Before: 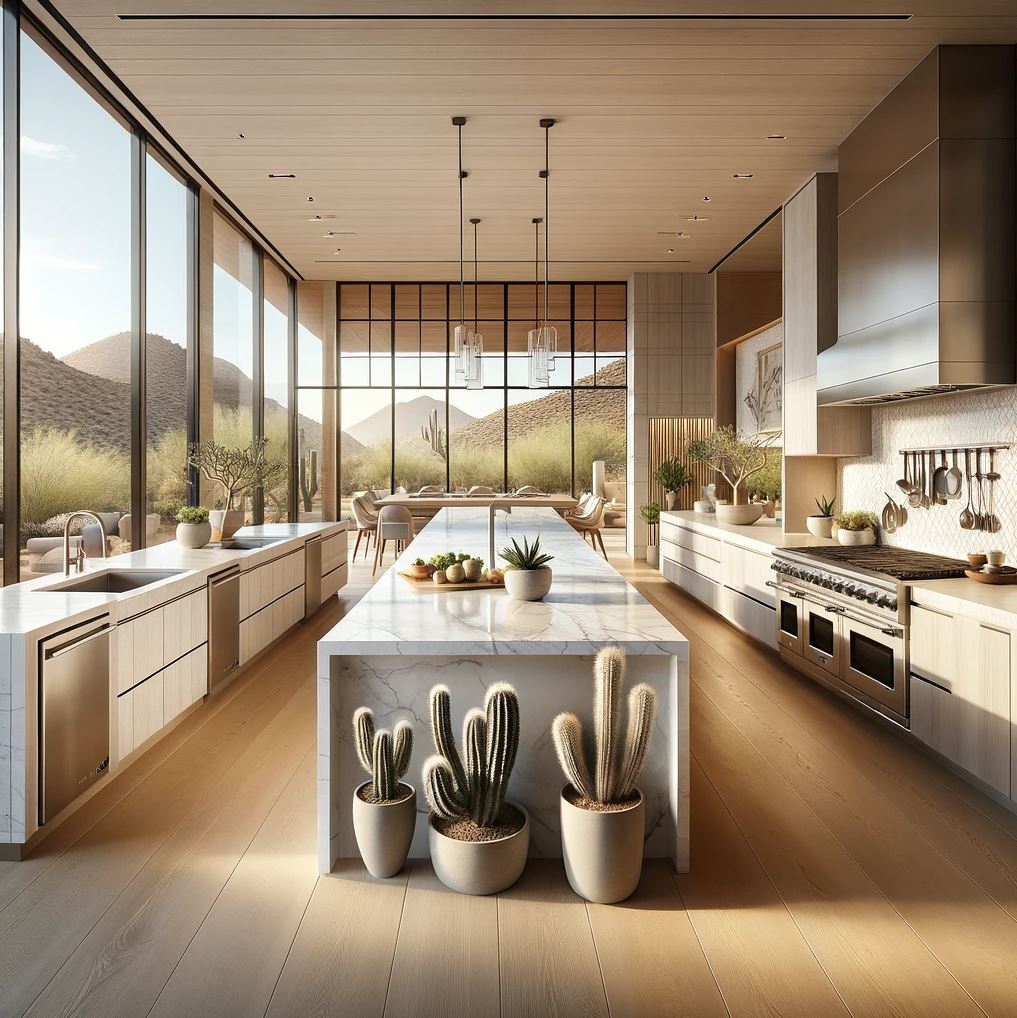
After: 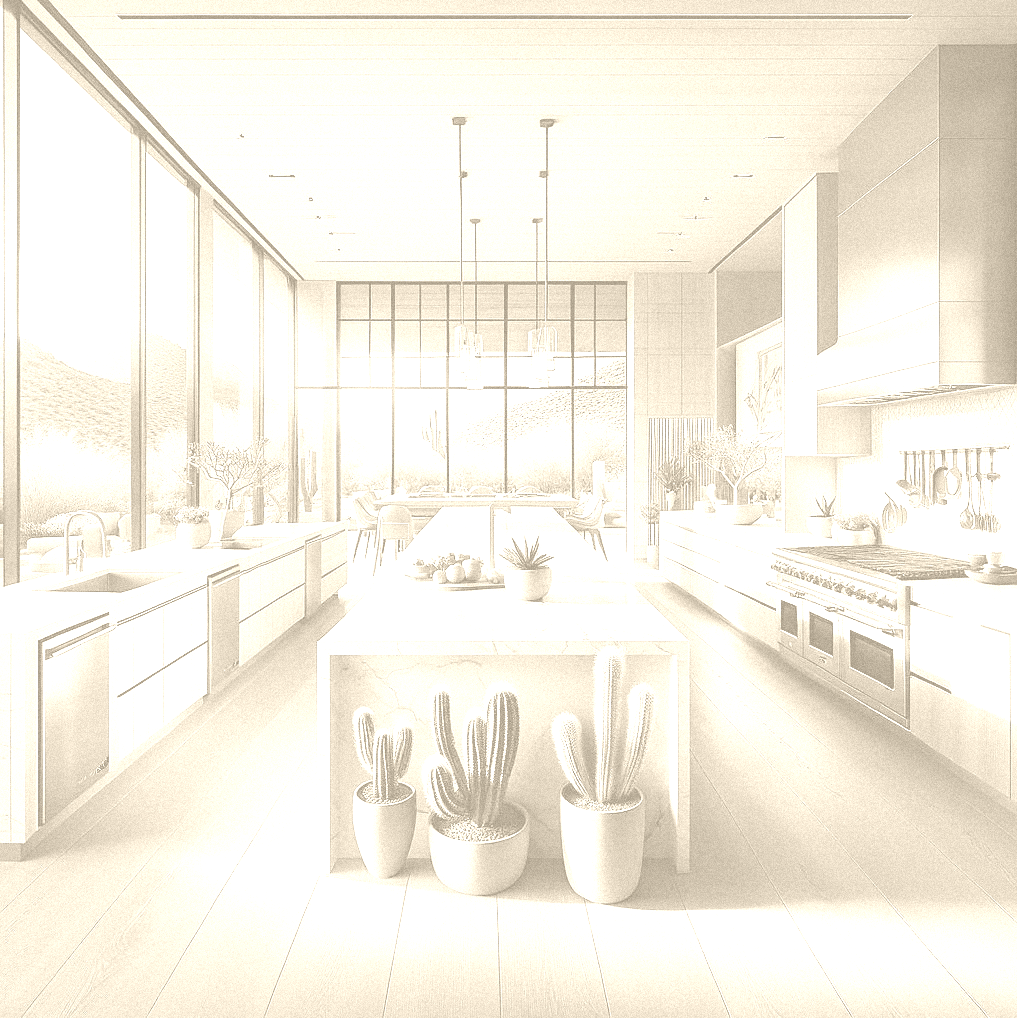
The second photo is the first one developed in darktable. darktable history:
color balance rgb: perceptual saturation grading › global saturation 20%, perceptual saturation grading › highlights -50%, perceptual saturation grading › shadows 30%, perceptual brilliance grading › global brilliance 10%, perceptual brilliance grading › shadows 15%
sharpen: radius 0.969, amount 0.604
white balance: red 0.983, blue 1.036
colorize: hue 36°, saturation 71%, lightness 80.79%
grain: mid-tones bias 0%
